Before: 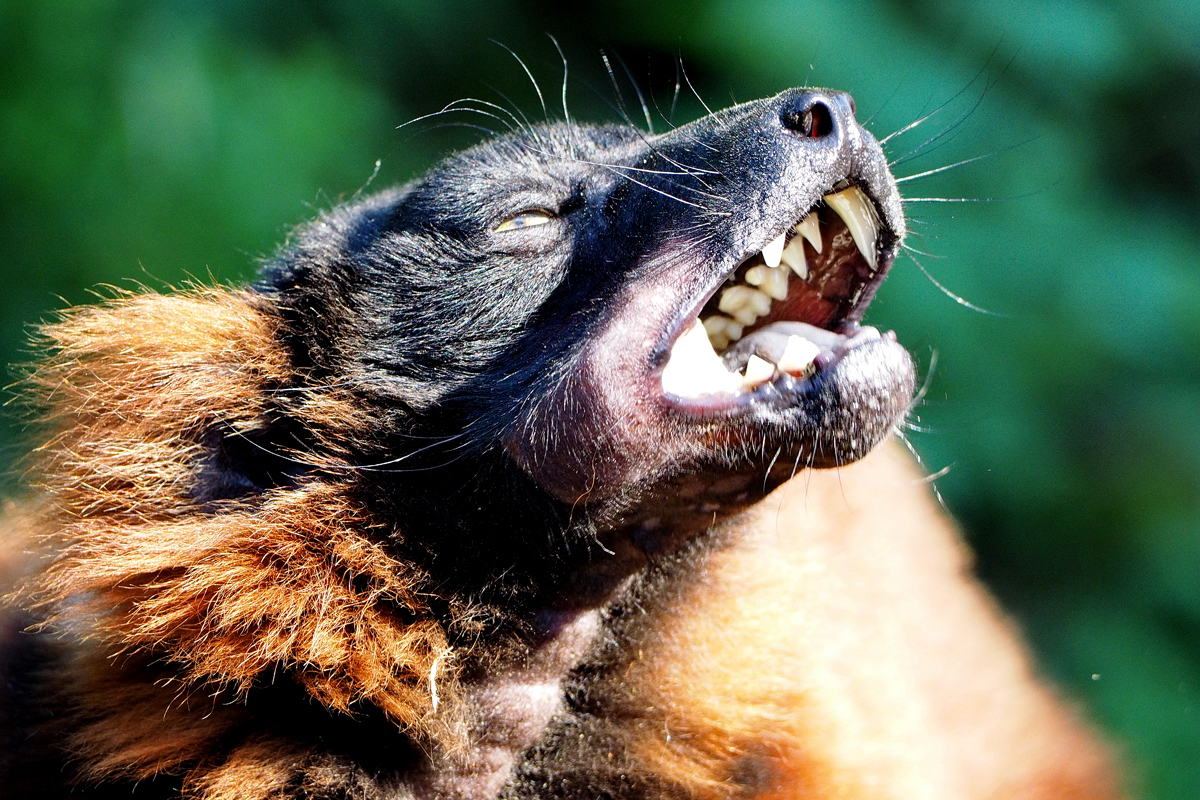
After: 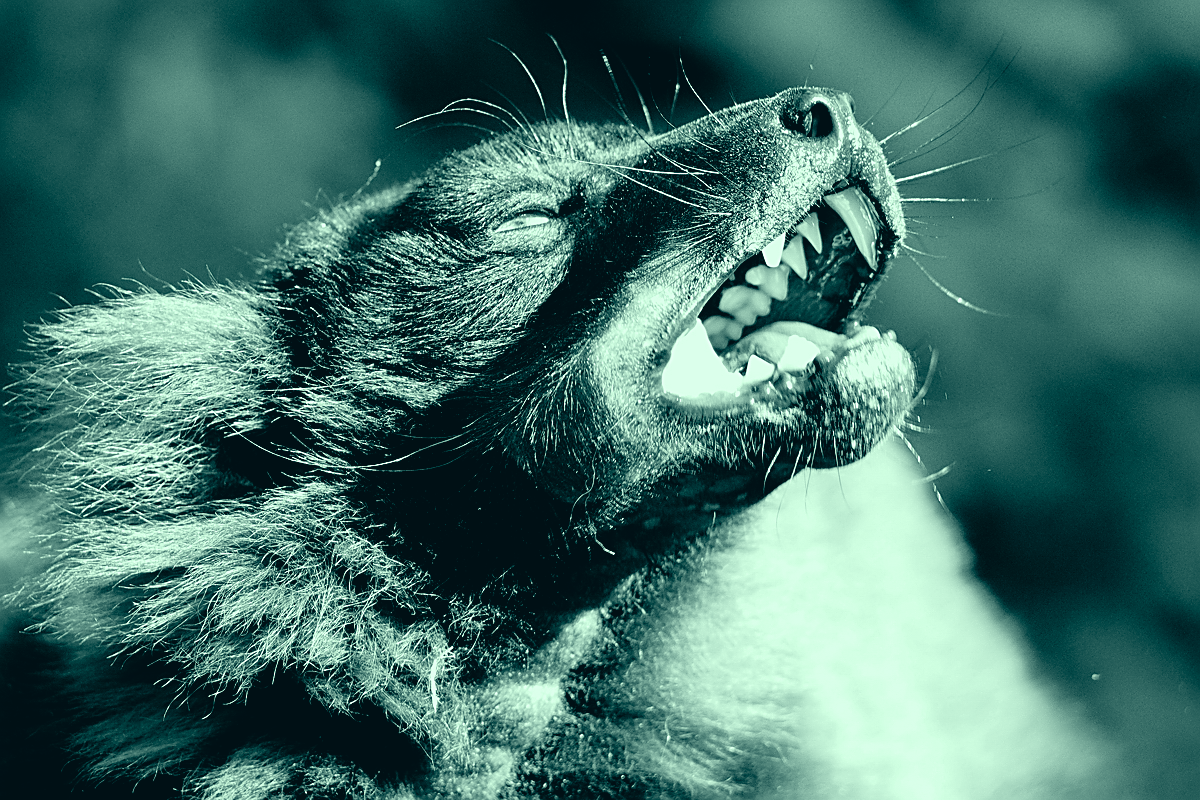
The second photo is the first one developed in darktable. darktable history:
sharpen: on, module defaults
contrast brightness saturation: saturation -1
color correction: highlights a* -20.08, highlights b* 9.8, shadows a* -20.4, shadows b* -10.76
